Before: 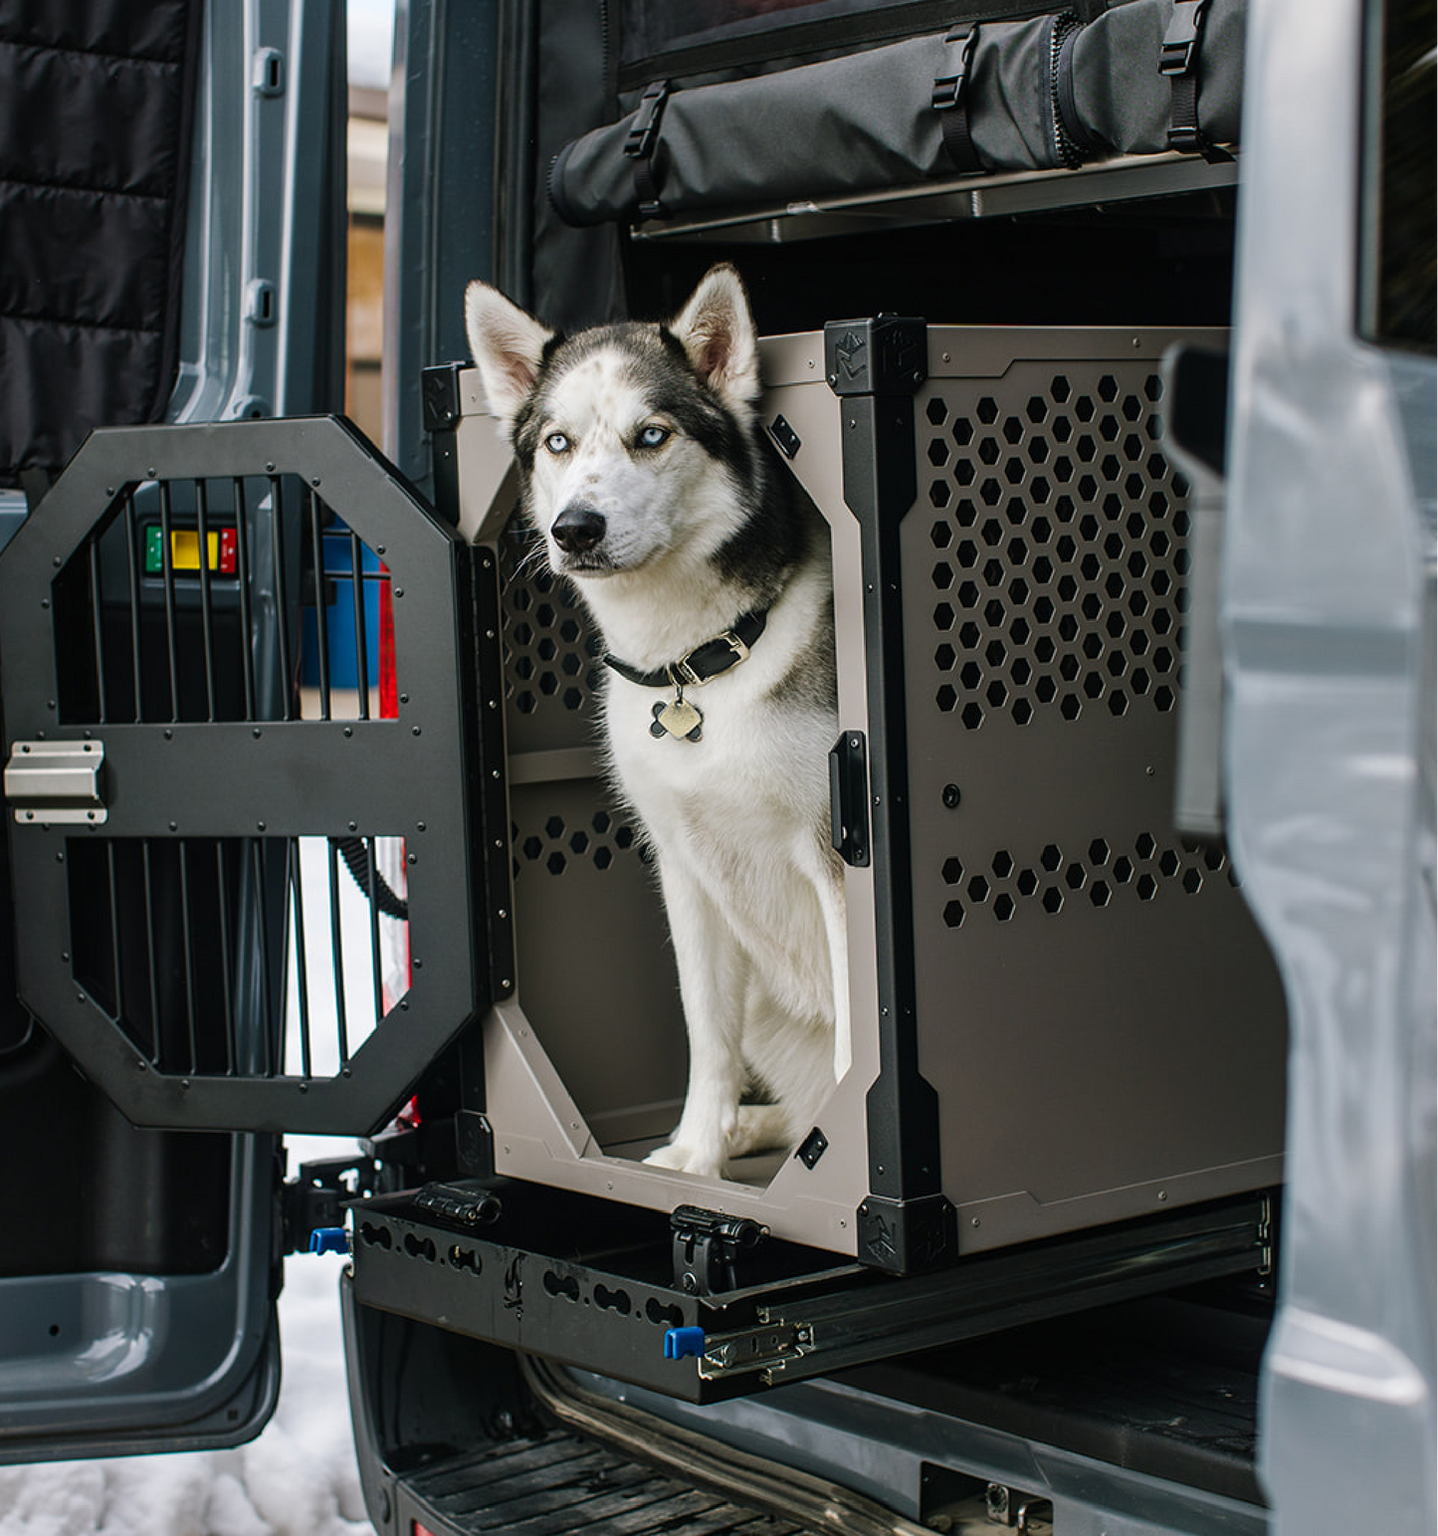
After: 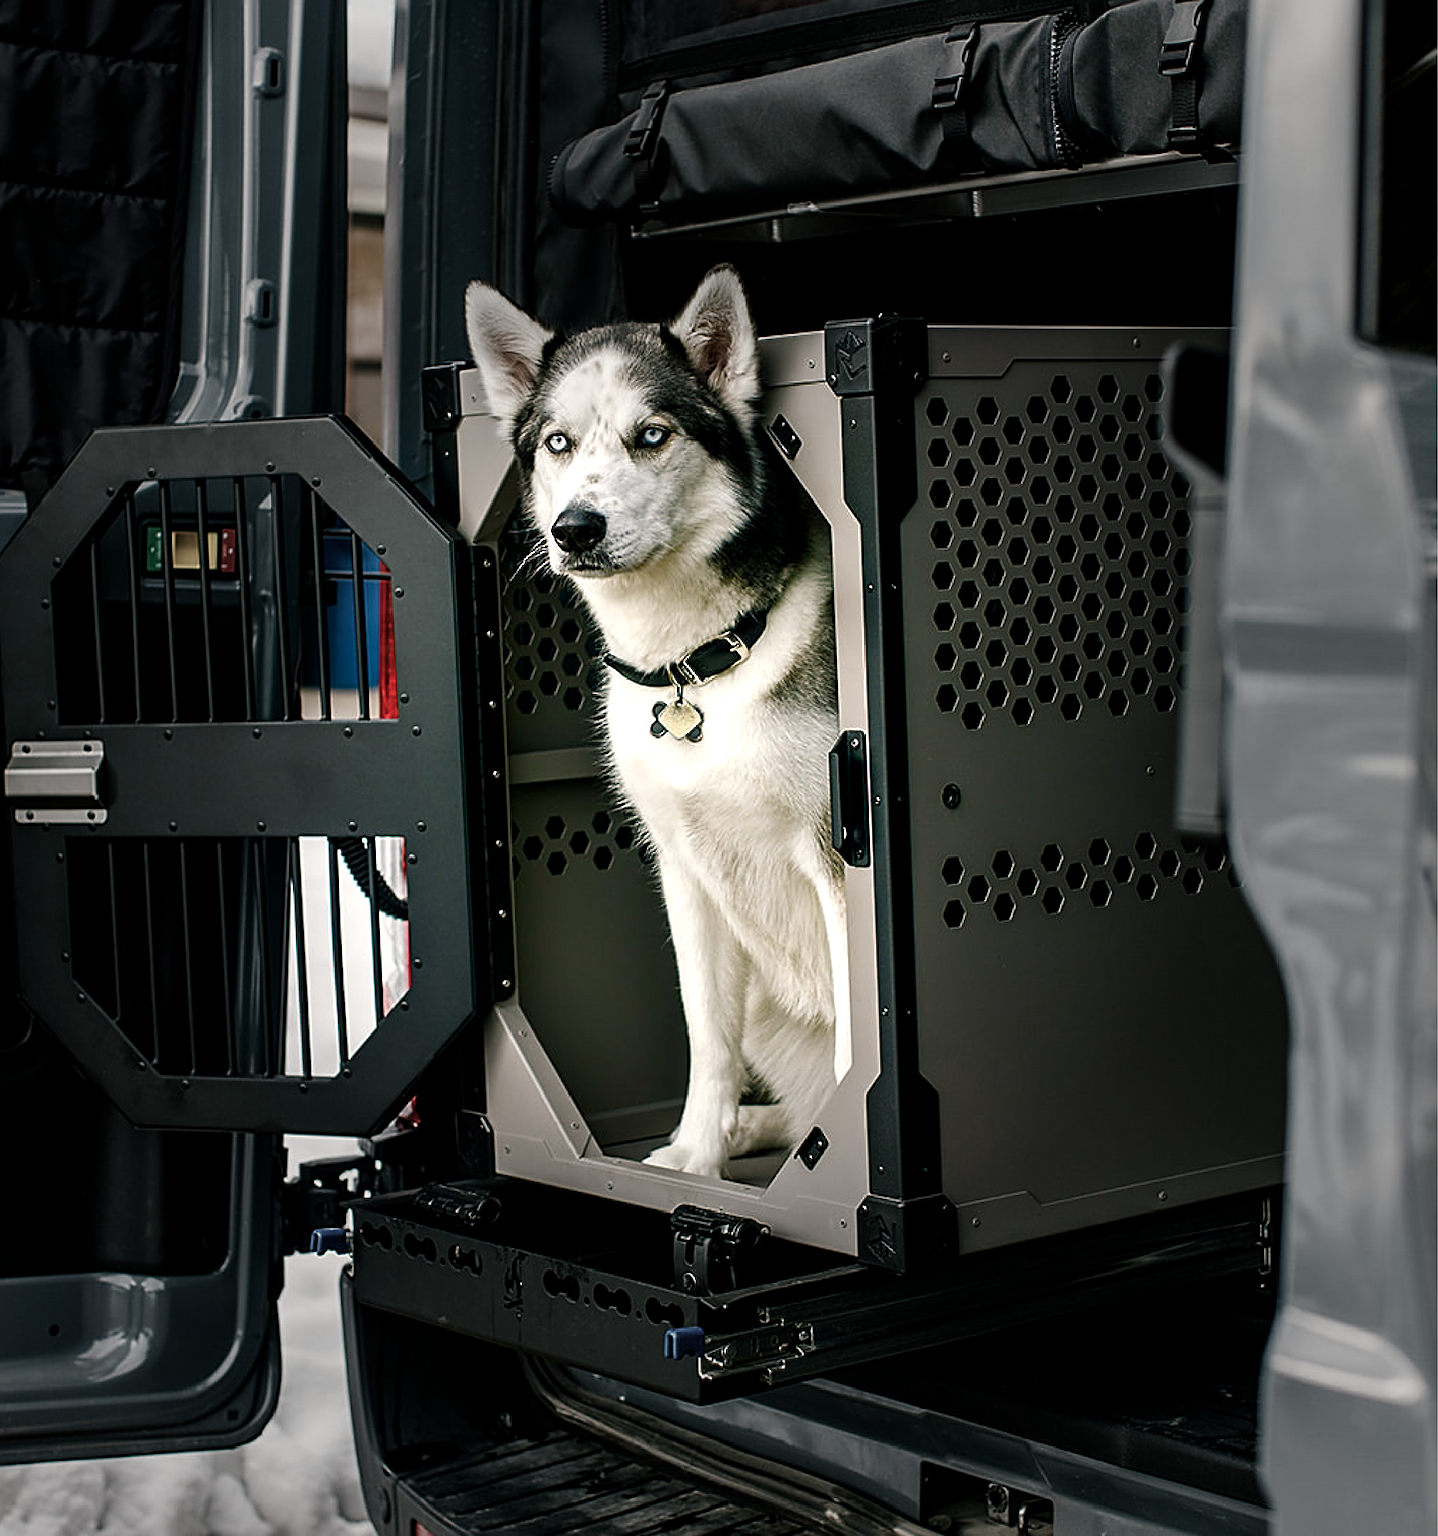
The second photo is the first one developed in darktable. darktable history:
sharpen: on, module defaults
vignetting: fall-off start 31.28%, fall-off radius 34.64%, brightness -0.575
exposure: compensate highlight preservation false
color balance rgb: shadows lift › chroma 2.79%, shadows lift › hue 190.66°, power › hue 171.85°, highlights gain › chroma 2.16%, highlights gain › hue 75.26°, global offset › luminance -0.51%, perceptual saturation grading › highlights -33.8%, perceptual saturation grading › mid-tones 14.98%, perceptual saturation grading › shadows 48.43%, perceptual brilliance grading › highlights 15.68%, perceptual brilliance grading › mid-tones 6.62%, perceptual brilliance grading › shadows -14.98%, global vibrance 11.32%, contrast 5.05%
